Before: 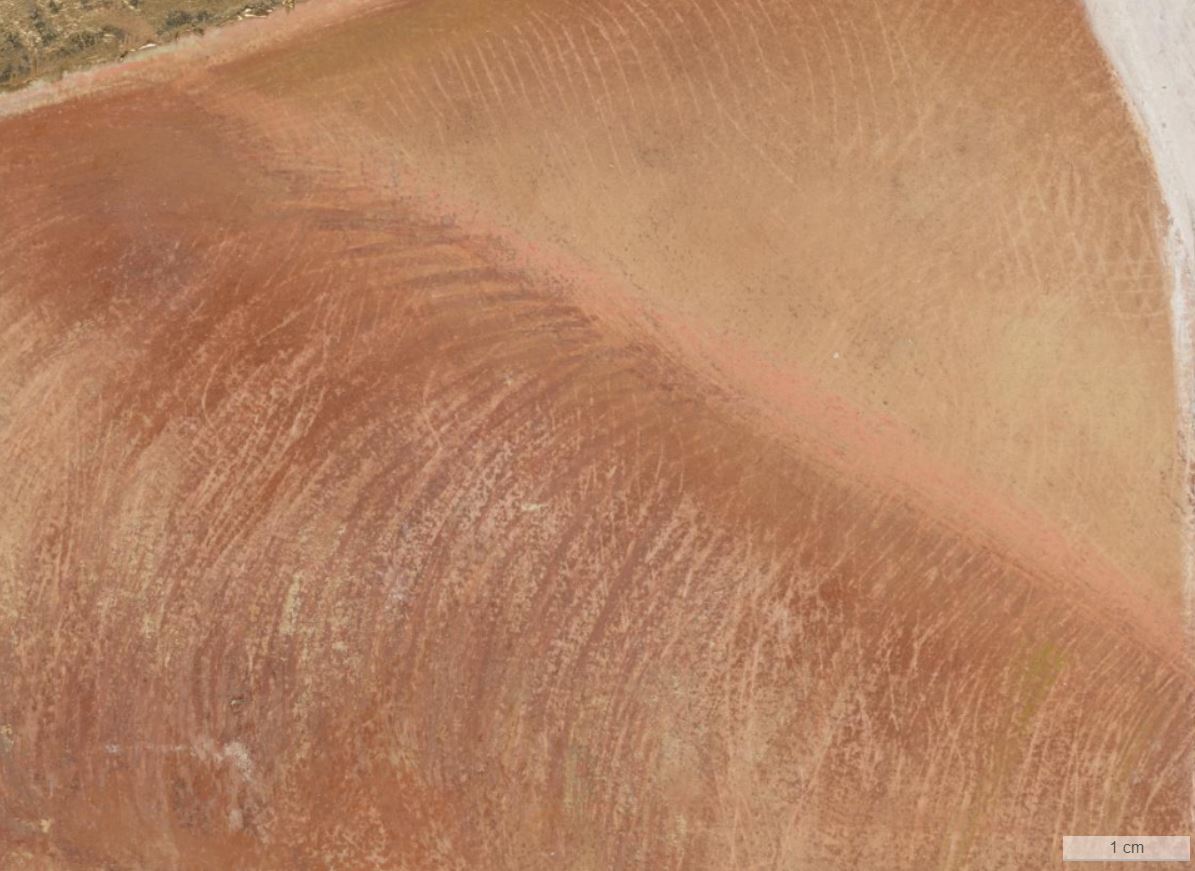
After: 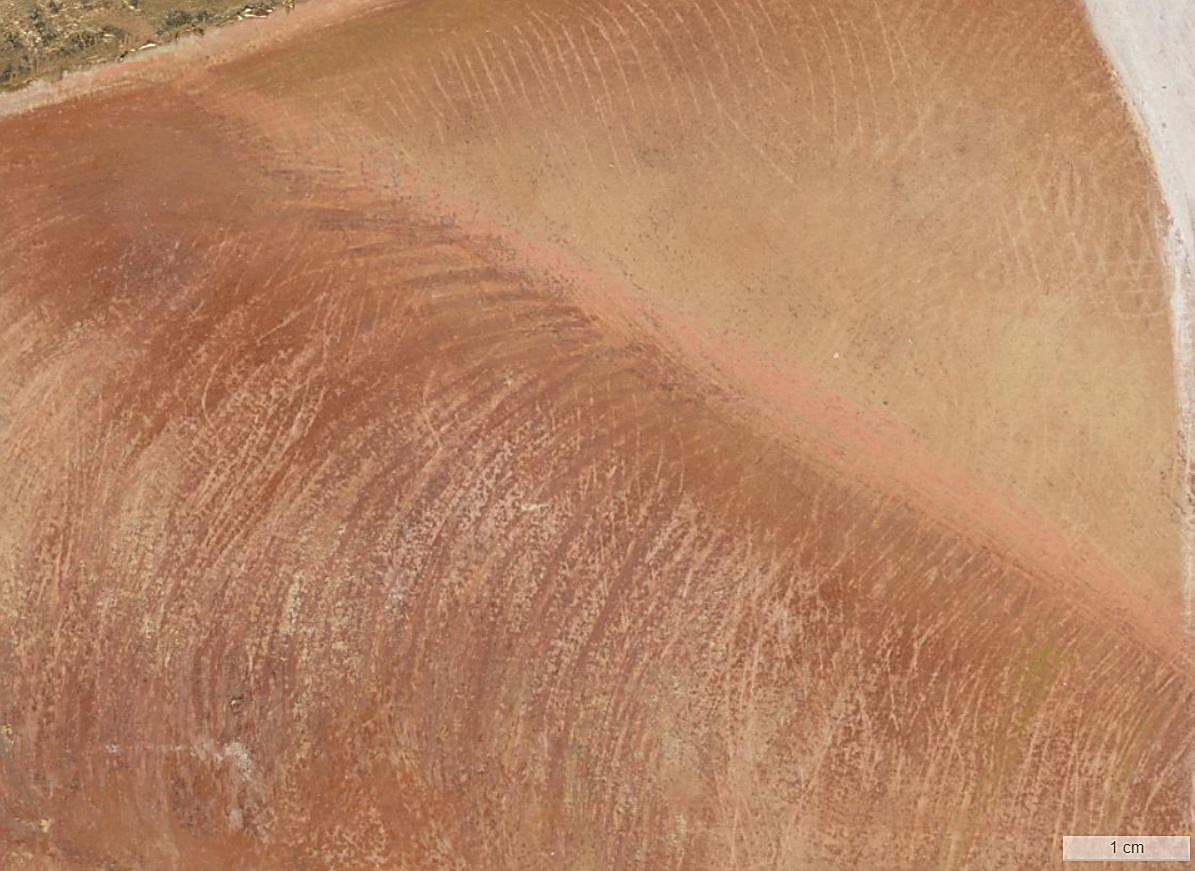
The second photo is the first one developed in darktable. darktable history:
local contrast: detail 110%
sharpen: radius 1.4, amount 1.25, threshold 0.7
